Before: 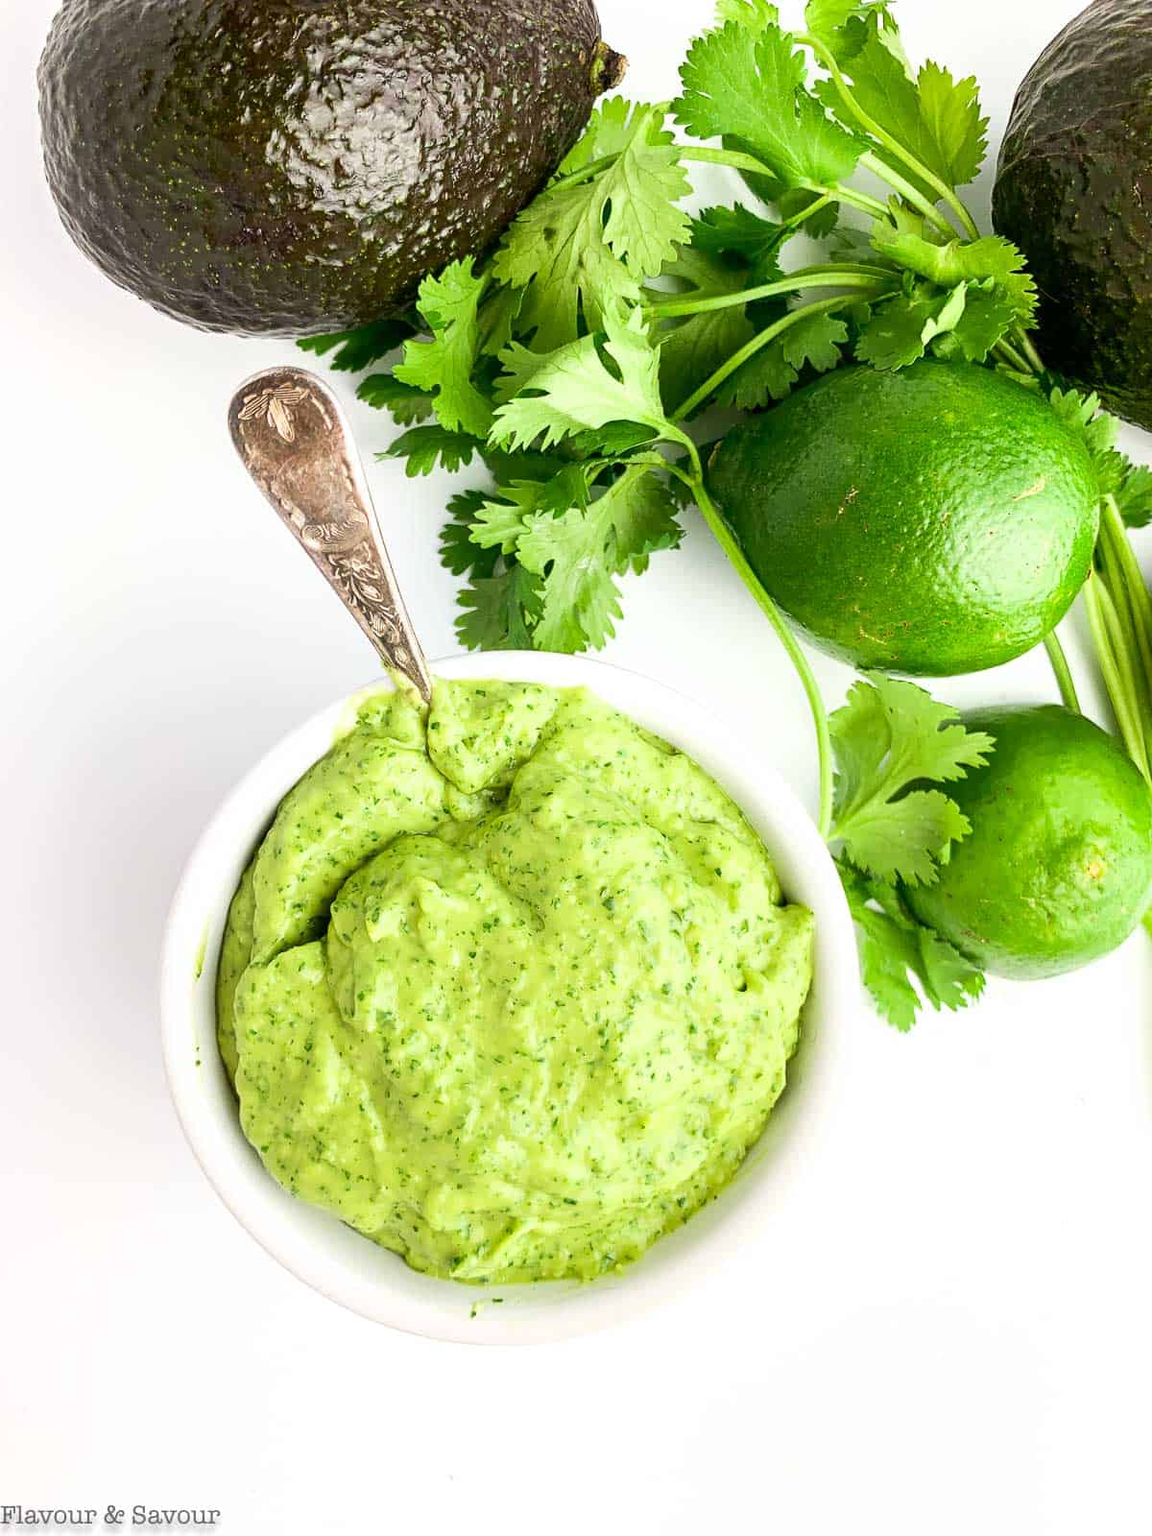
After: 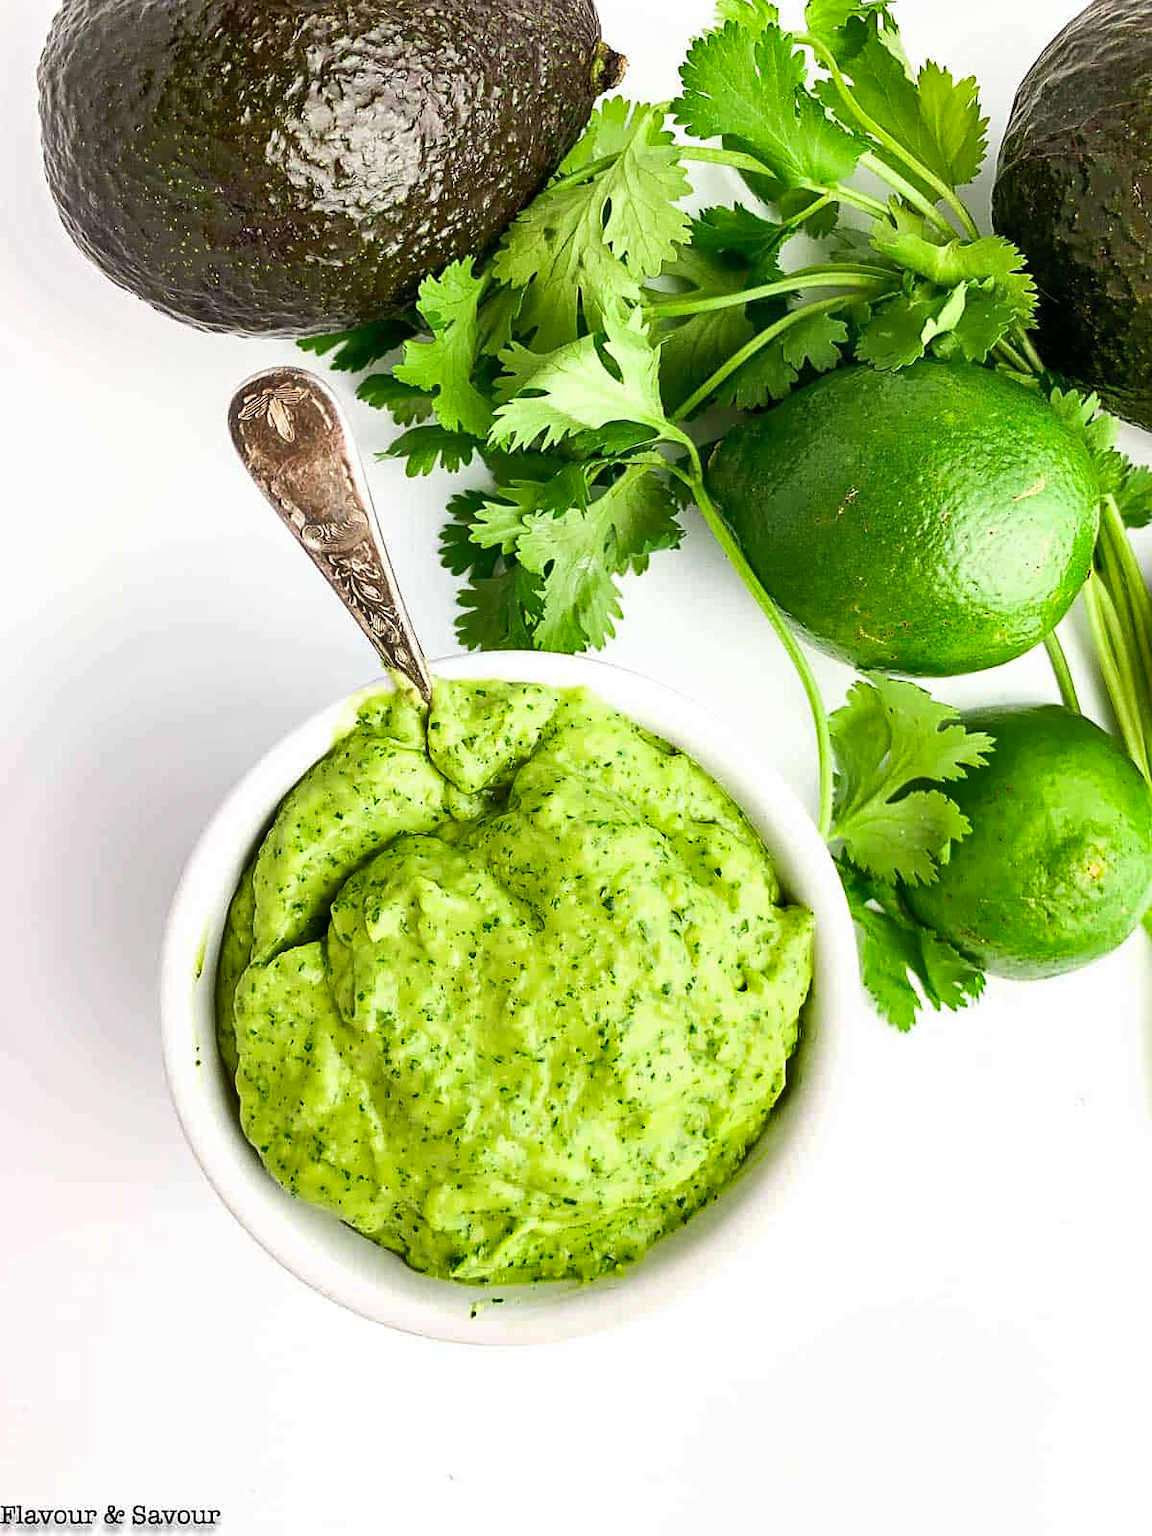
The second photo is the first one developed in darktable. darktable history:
sharpen: radius 1.54, amount 0.361, threshold 1.19
shadows and highlights: shadows 53.03, soften with gaussian
